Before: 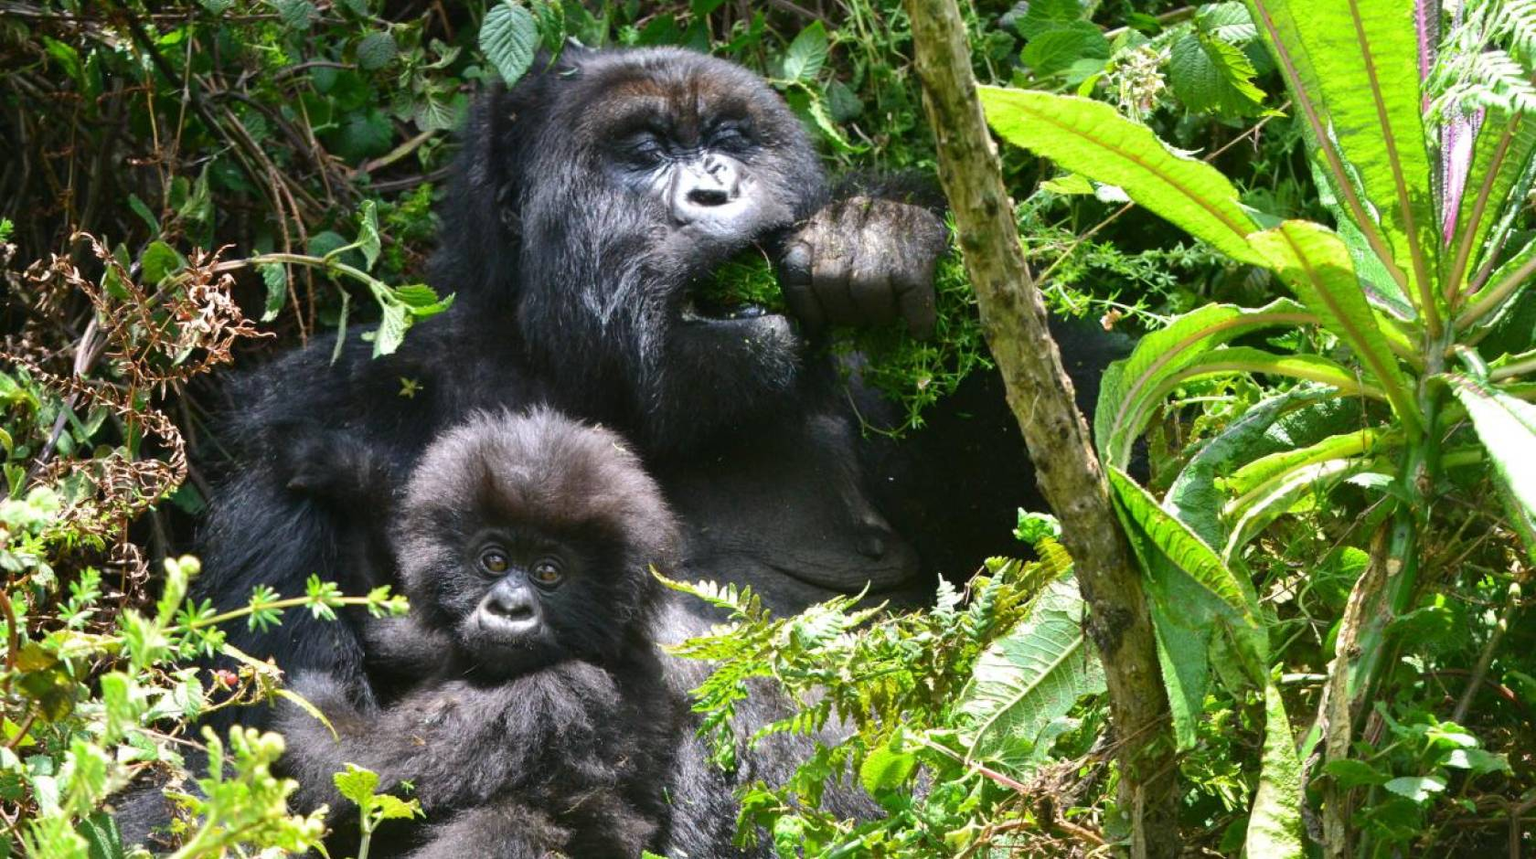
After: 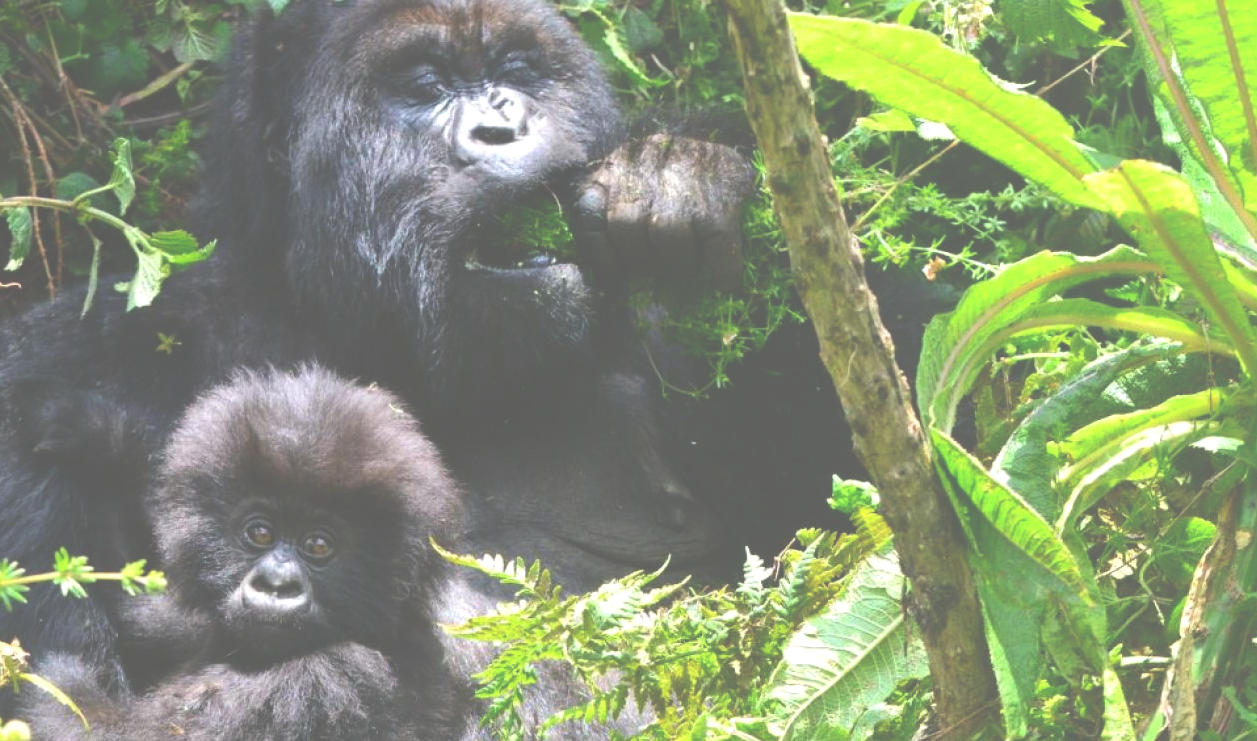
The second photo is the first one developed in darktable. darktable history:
exposure: black level correction -0.071, exposure 0.5 EV, compensate highlight preservation false
local contrast: highlights 68%, shadows 68%, detail 82%, midtone range 0.325
crop: left 16.768%, top 8.653%, right 8.362%, bottom 12.485%
